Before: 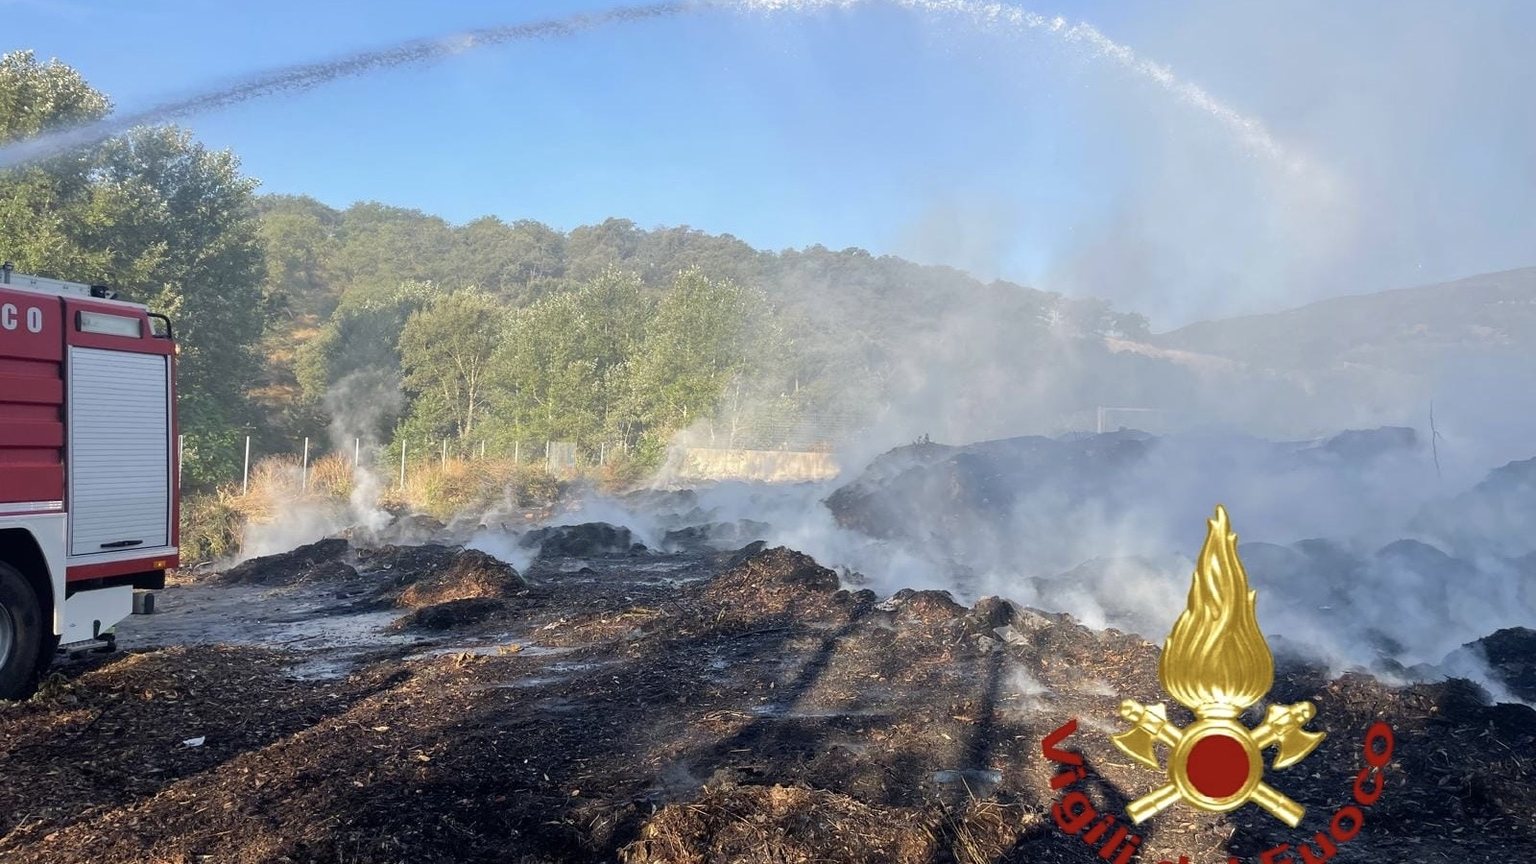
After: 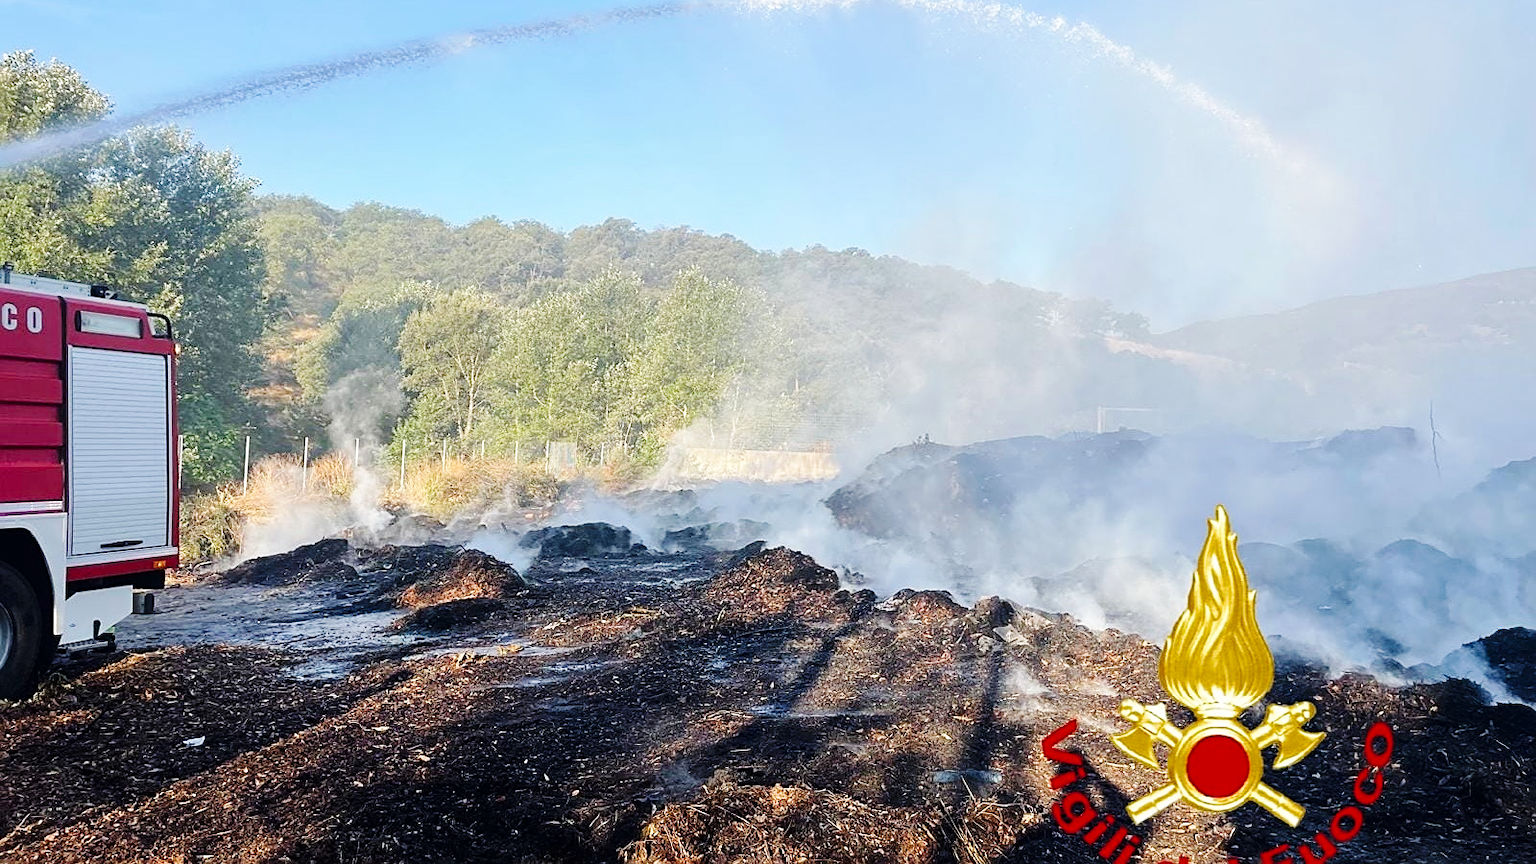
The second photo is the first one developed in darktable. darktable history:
base curve: curves: ch0 [(0, 0) (0.036, 0.025) (0.121, 0.166) (0.206, 0.329) (0.605, 0.79) (1, 1)], preserve colors none
sharpen: on, module defaults
